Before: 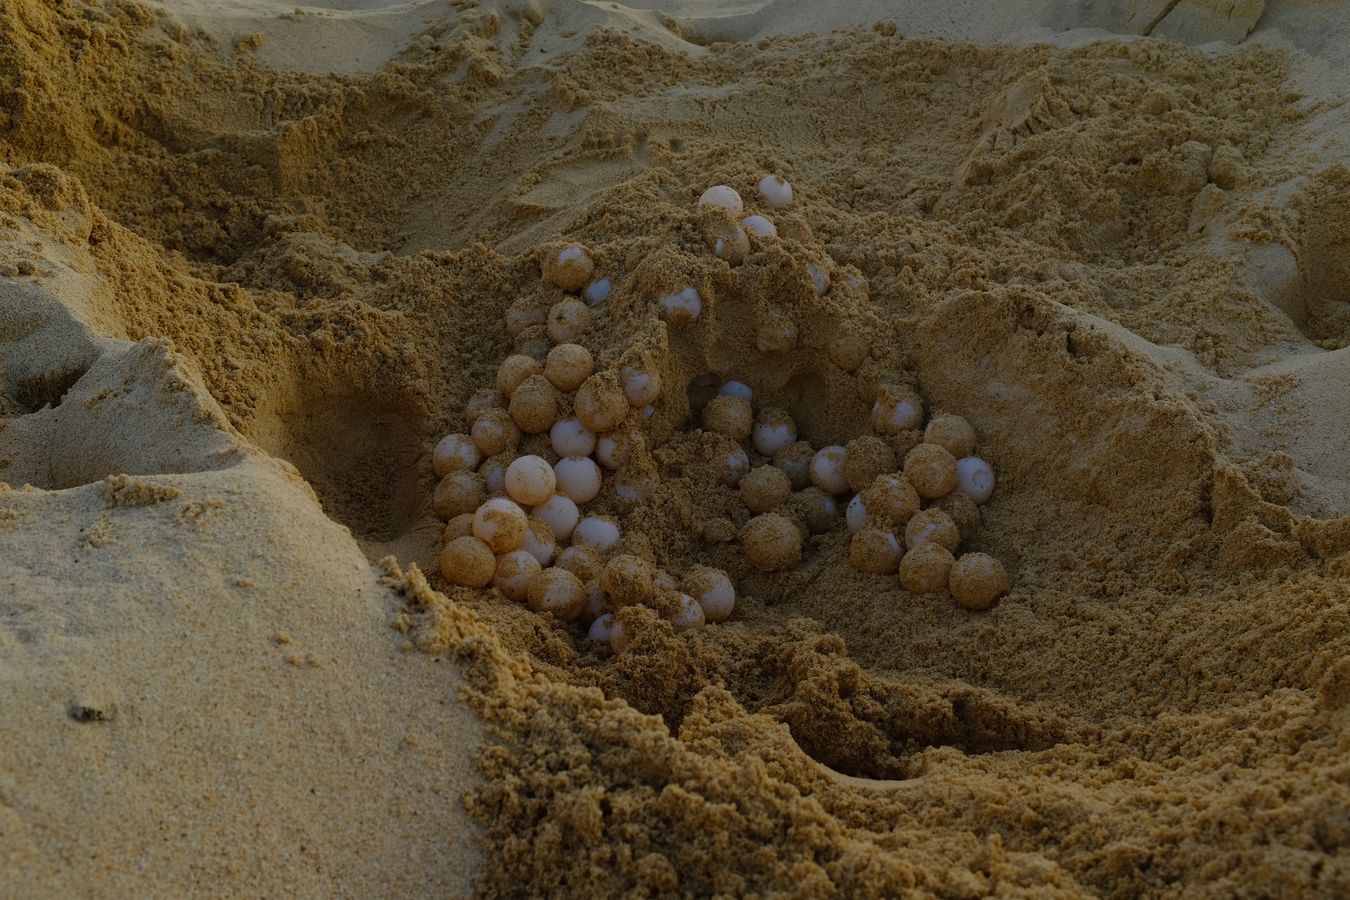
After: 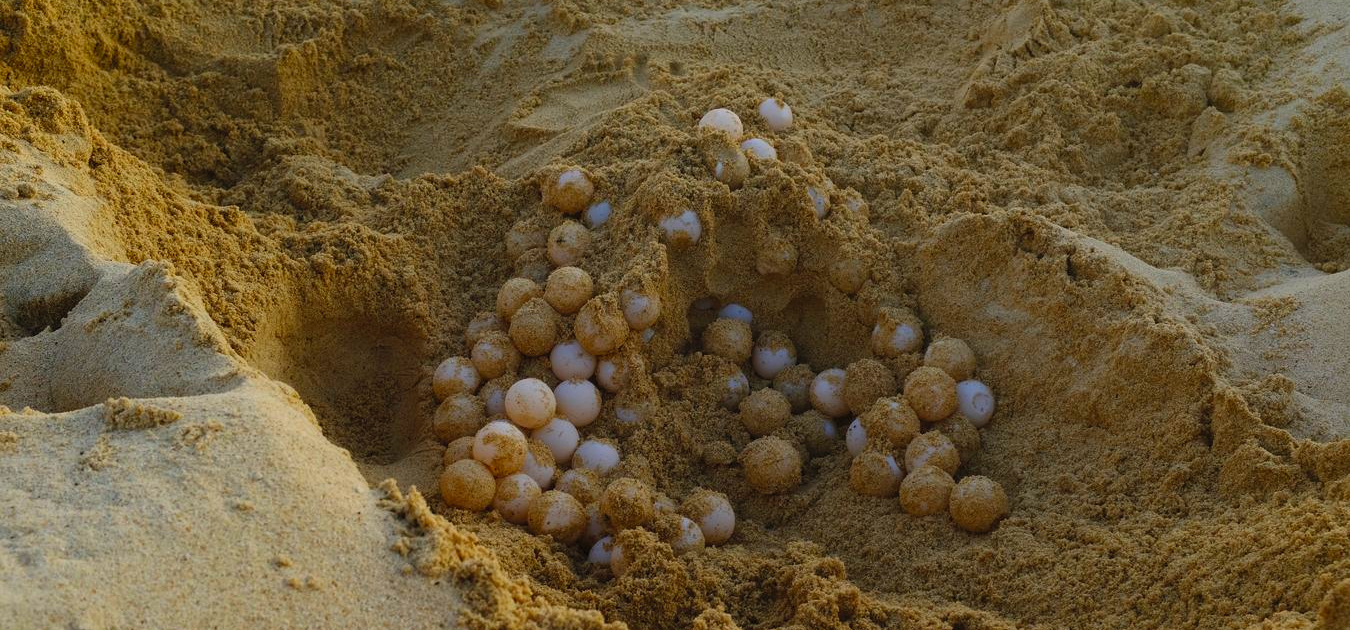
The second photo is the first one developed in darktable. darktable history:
crop and rotate: top 8.63%, bottom 21.289%
contrast brightness saturation: contrast 0.239, brightness 0.251, saturation 0.377
